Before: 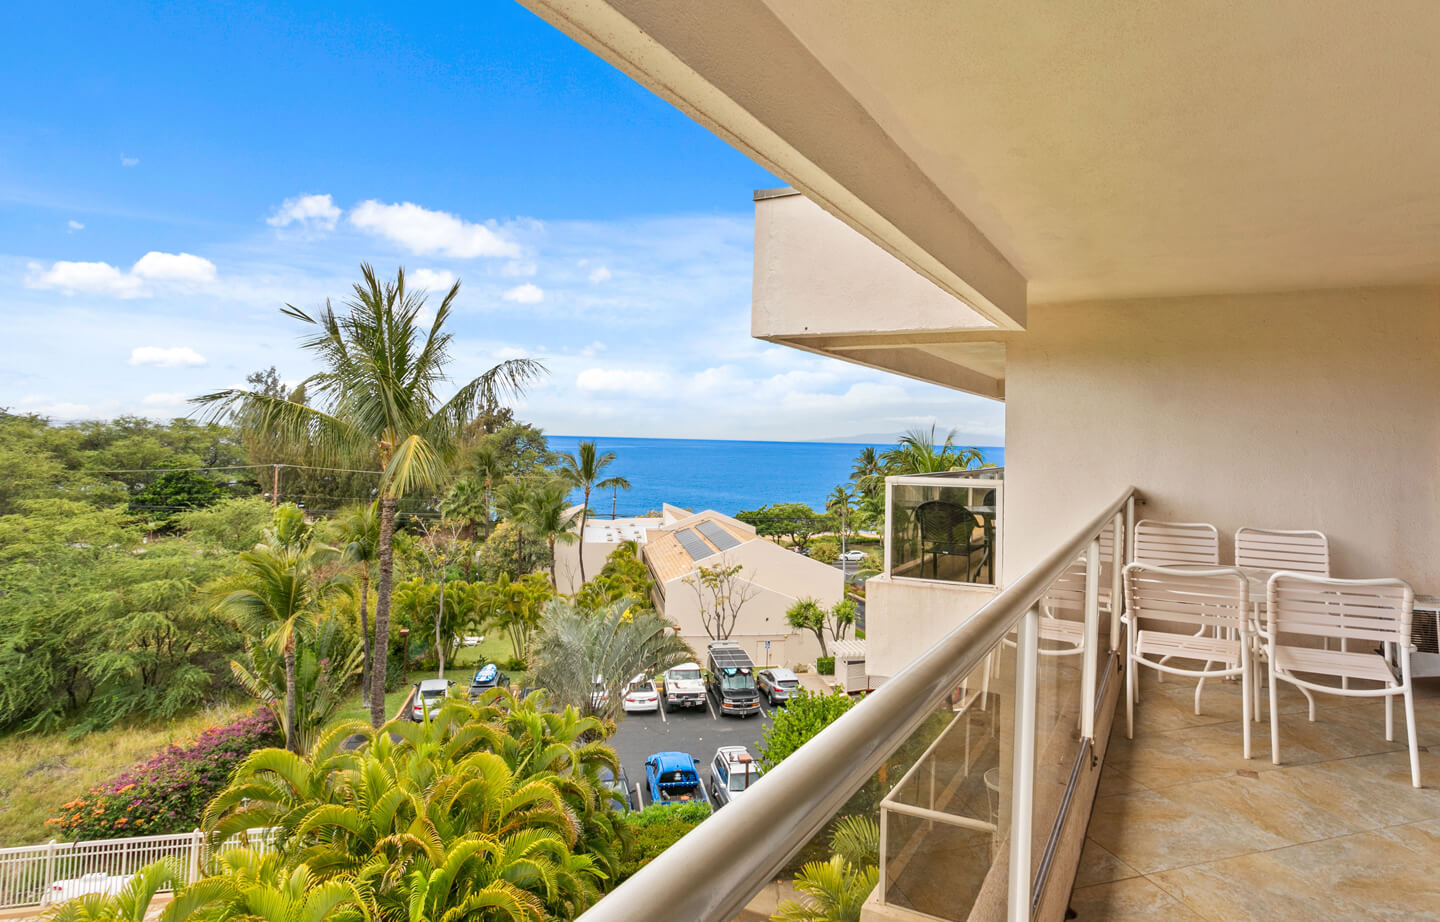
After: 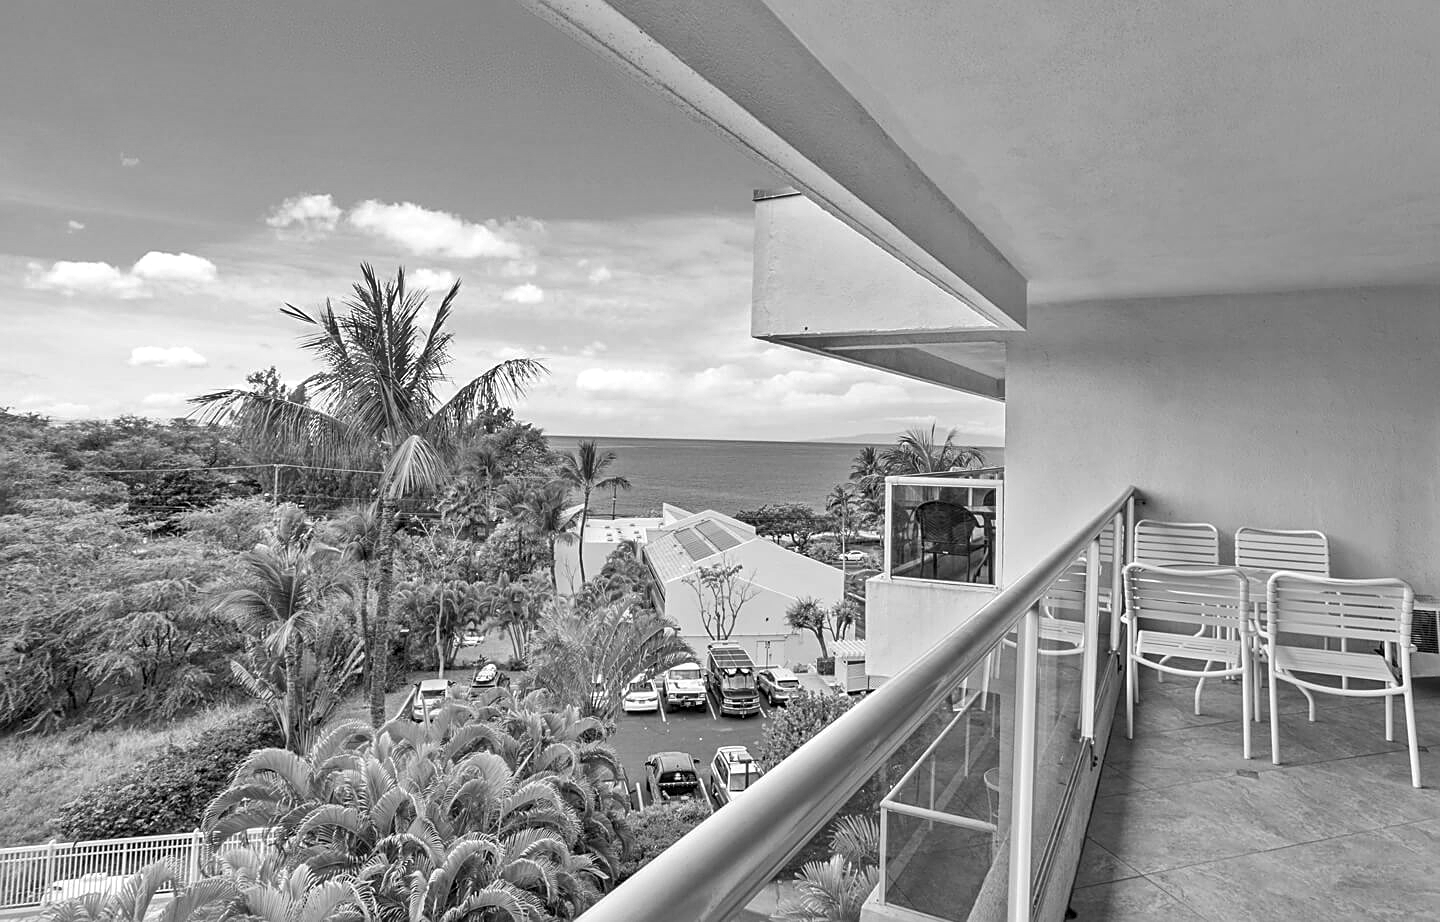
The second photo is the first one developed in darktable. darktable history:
shadows and highlights: soften with gaussian
contrast brightness saturation: saturation -1
exposure: compensate exposure bias true, compensate highlight preservation false
local contrast: highlights 100%, shadows 100%, detail 120%, midtone range 0.2
sharpen: on, module defaults
